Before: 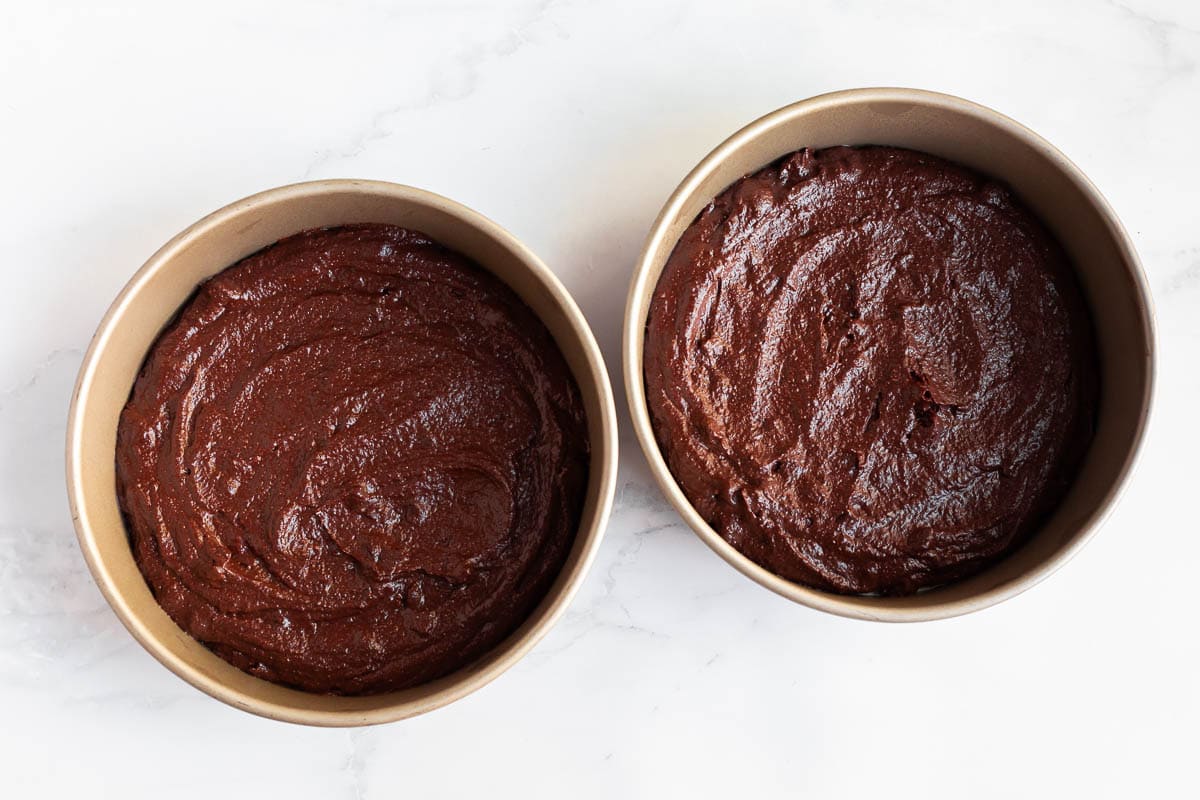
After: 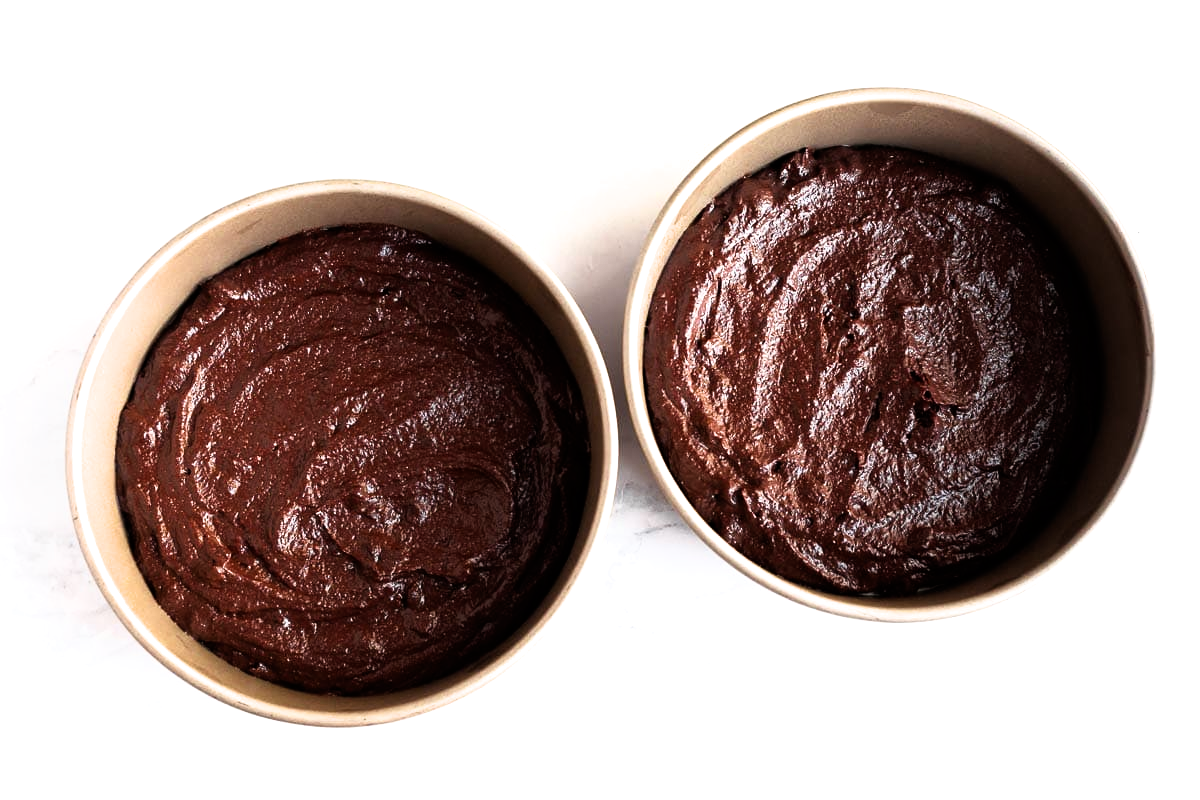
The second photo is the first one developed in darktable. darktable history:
exposure: exposure 0.236 EV
filmic rgb: white relative exposure 2.2 EV, hardness 6.97
